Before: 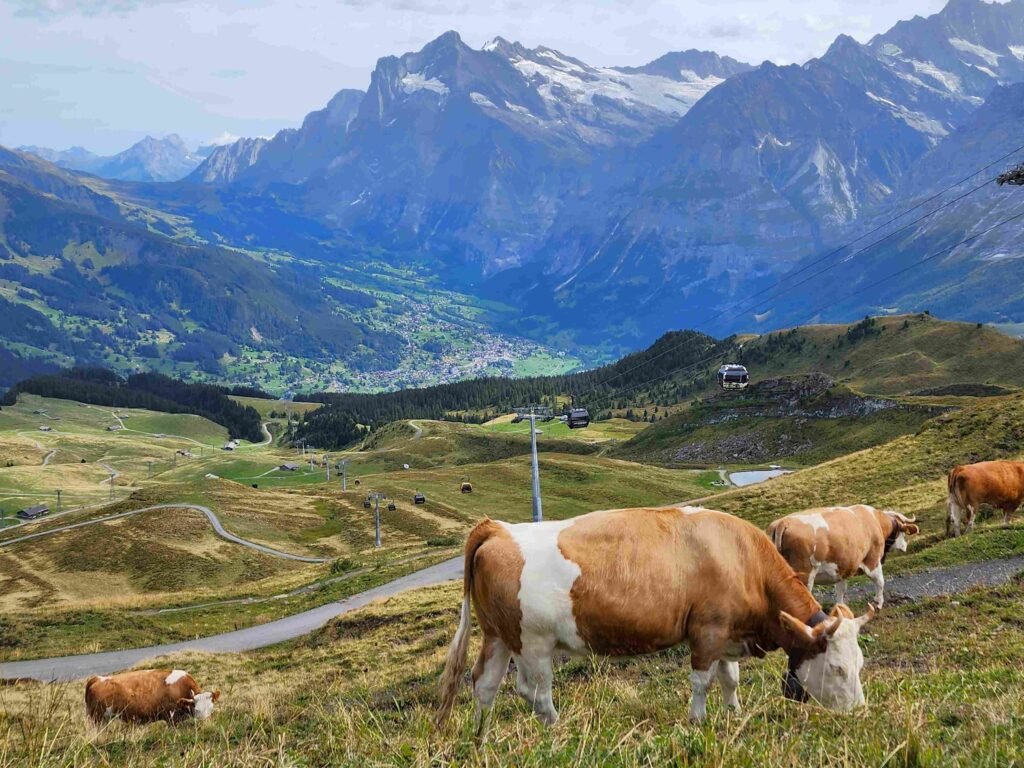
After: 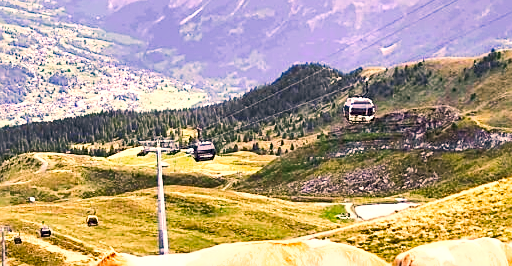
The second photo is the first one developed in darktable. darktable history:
sharpen: on, module defaults
color correction: highlights a* 20.87, highlights b* 19.9
shadows and highlights: low approximation 0.01, soften with gaussian
exposure: black level correction 0, exposure 1.196 EV, compensate highlight preservation false
tone curve: curves: ch0 [(0, 0) (0.055, 0.057) (0.258, 0.307) (0.434, 0.543) (0.517, 0.657) (0.745, 0.874) (1, 1)]; ch1 [(0, 0) (0.346, 0.307) (0.418, 0.383) (0.46, 0.439) (0.482, 0.493) (0.502, 0.497) (0.517, 0.506) (0.55, 0.561) (0.588, 0.61) (0.646, 0.688) (1, 1)]; ch2 [(0, 0) (0.346, 0.34) (0.431, 0.45) (0.485, 0.499) (0.5, 0.503) (0.527, 0.508) (0.545, 0.562) (0.679, 0.706) (1, 1)], preserve colors none
color zones: curves: ch0 [(0.25, 0.5) (0.636, 0.25) (0.75, 0.5)]
crop: left 36.62%, top 34.806%, right 12.952%, bottom 30.47%
